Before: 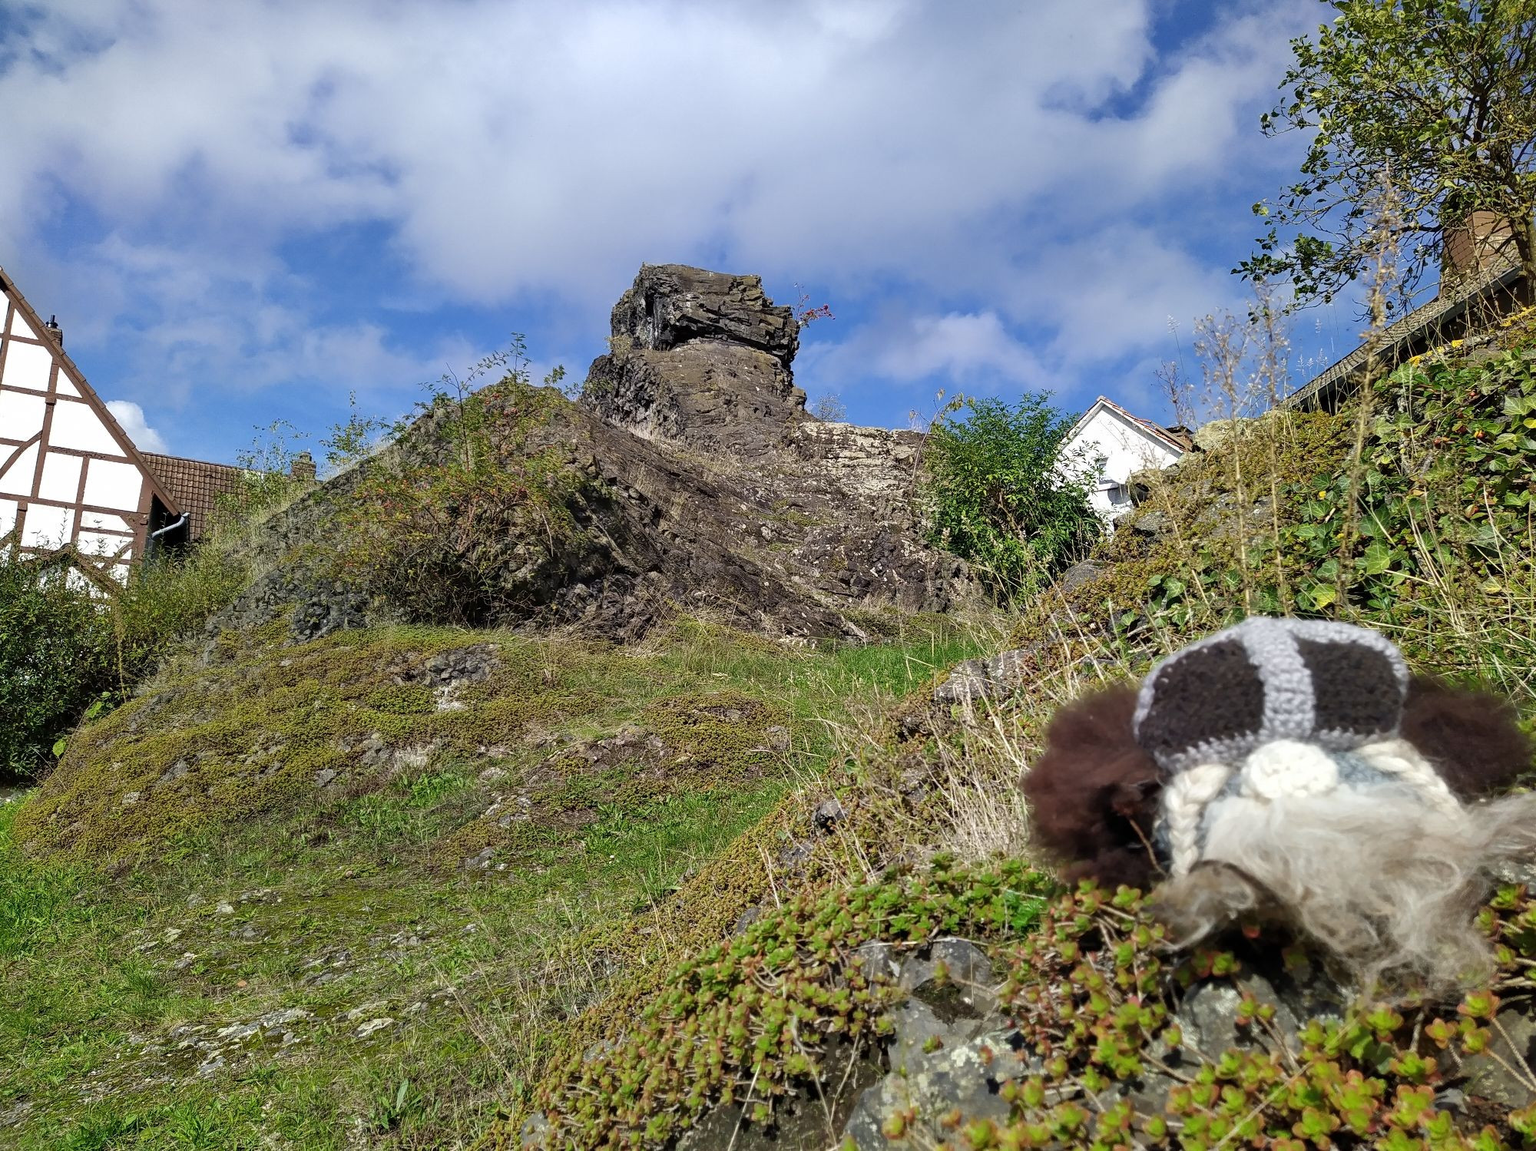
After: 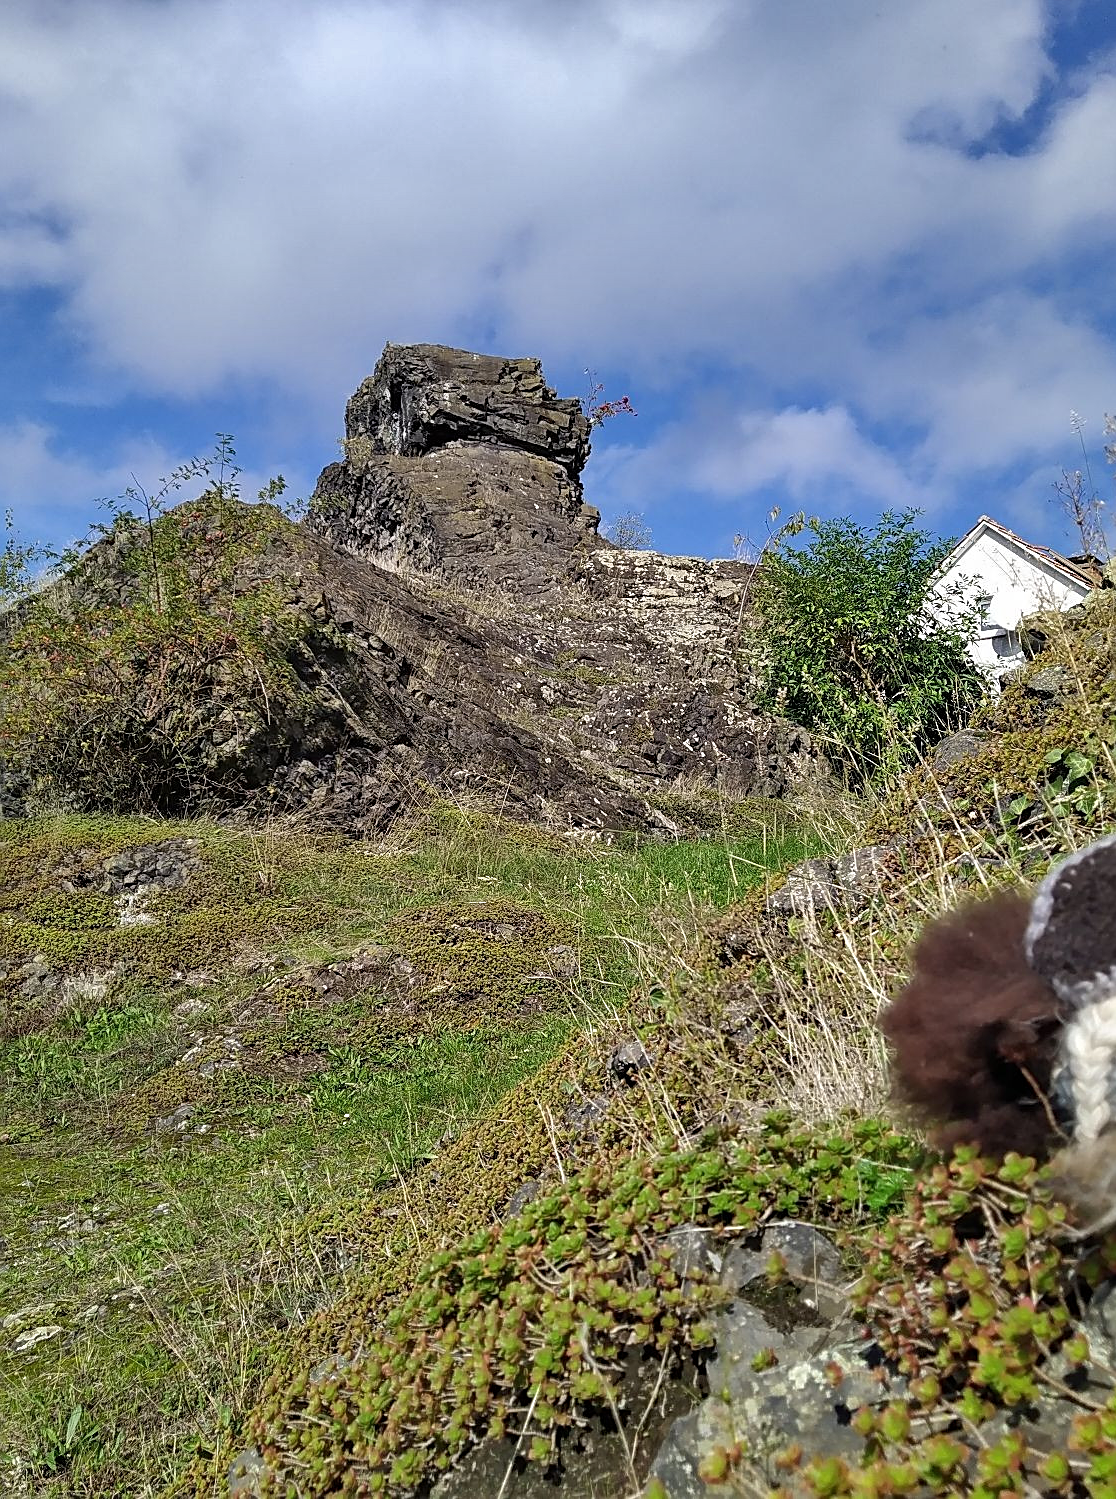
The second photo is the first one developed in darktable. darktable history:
sharpen: on, module defaults
shadows and highlights: low approximation 0.01, soften with gaussian
crop and rotate: left 22.536%, right 21.629%
